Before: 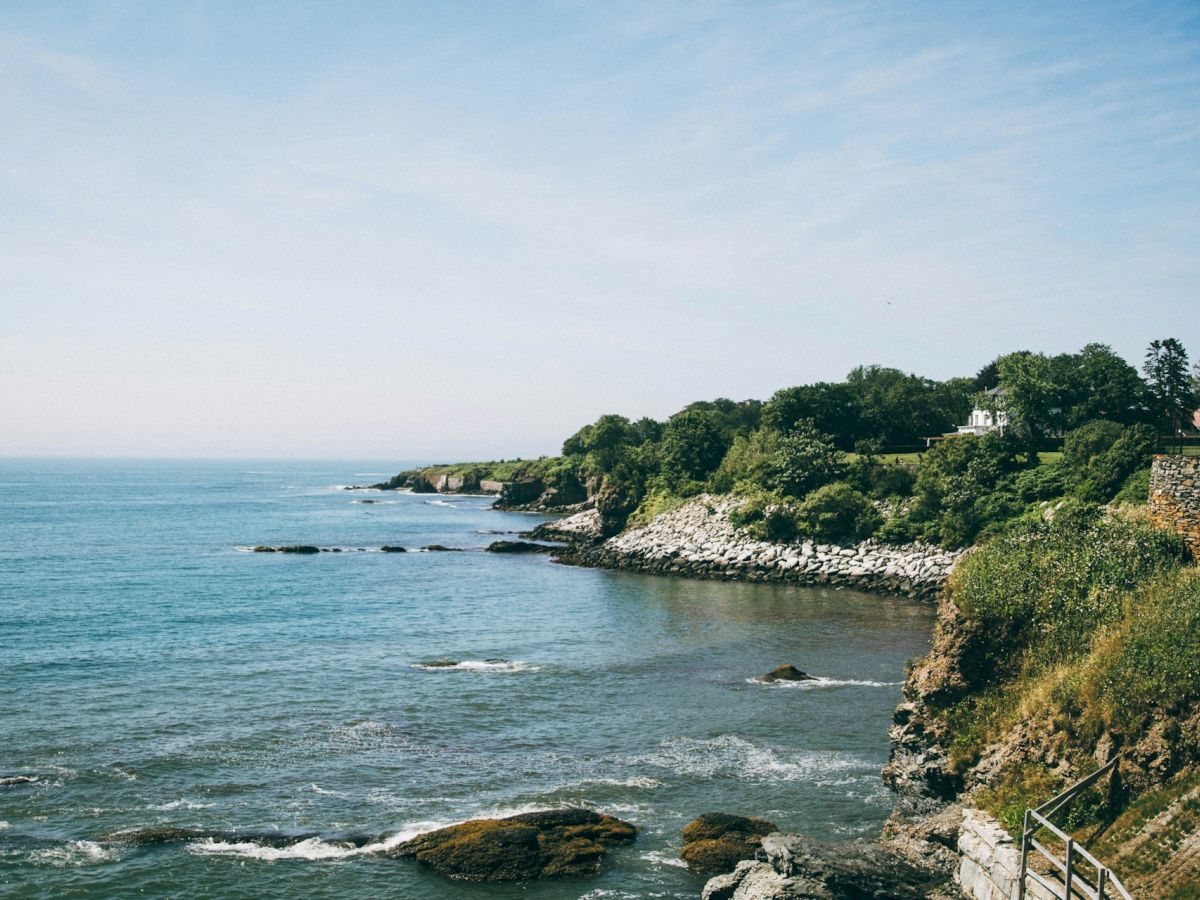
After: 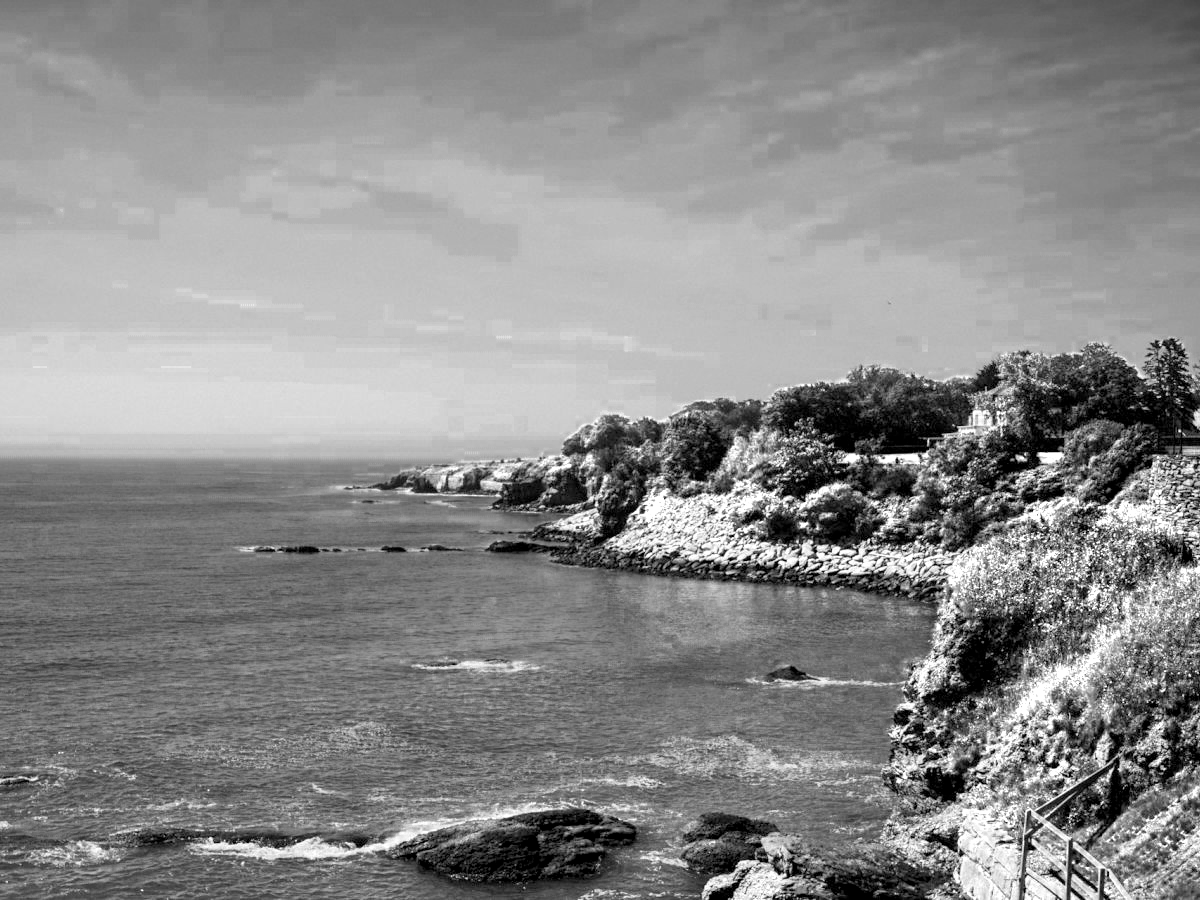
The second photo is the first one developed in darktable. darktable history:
color zones: curves: ch0 [(0, 0.554) (0.146, 0.662) (0.293, 0.86) (0.503, 0.774) (0.637, 0.106) (0.74, 0.072) (0.866, 0.488) (0.998, 0.569)]; ch1 [(0, 0) (0.143, 0) (0.286, 0) (0.429, 0) (0.571, 0) (0.714, 0) (0.857, 0)]
contrast brightness saturation: contrast 0.04, saturation 0.16
exposure: black level correction 0.01, exposure 0.011 EV, compensate highlight preservation false
